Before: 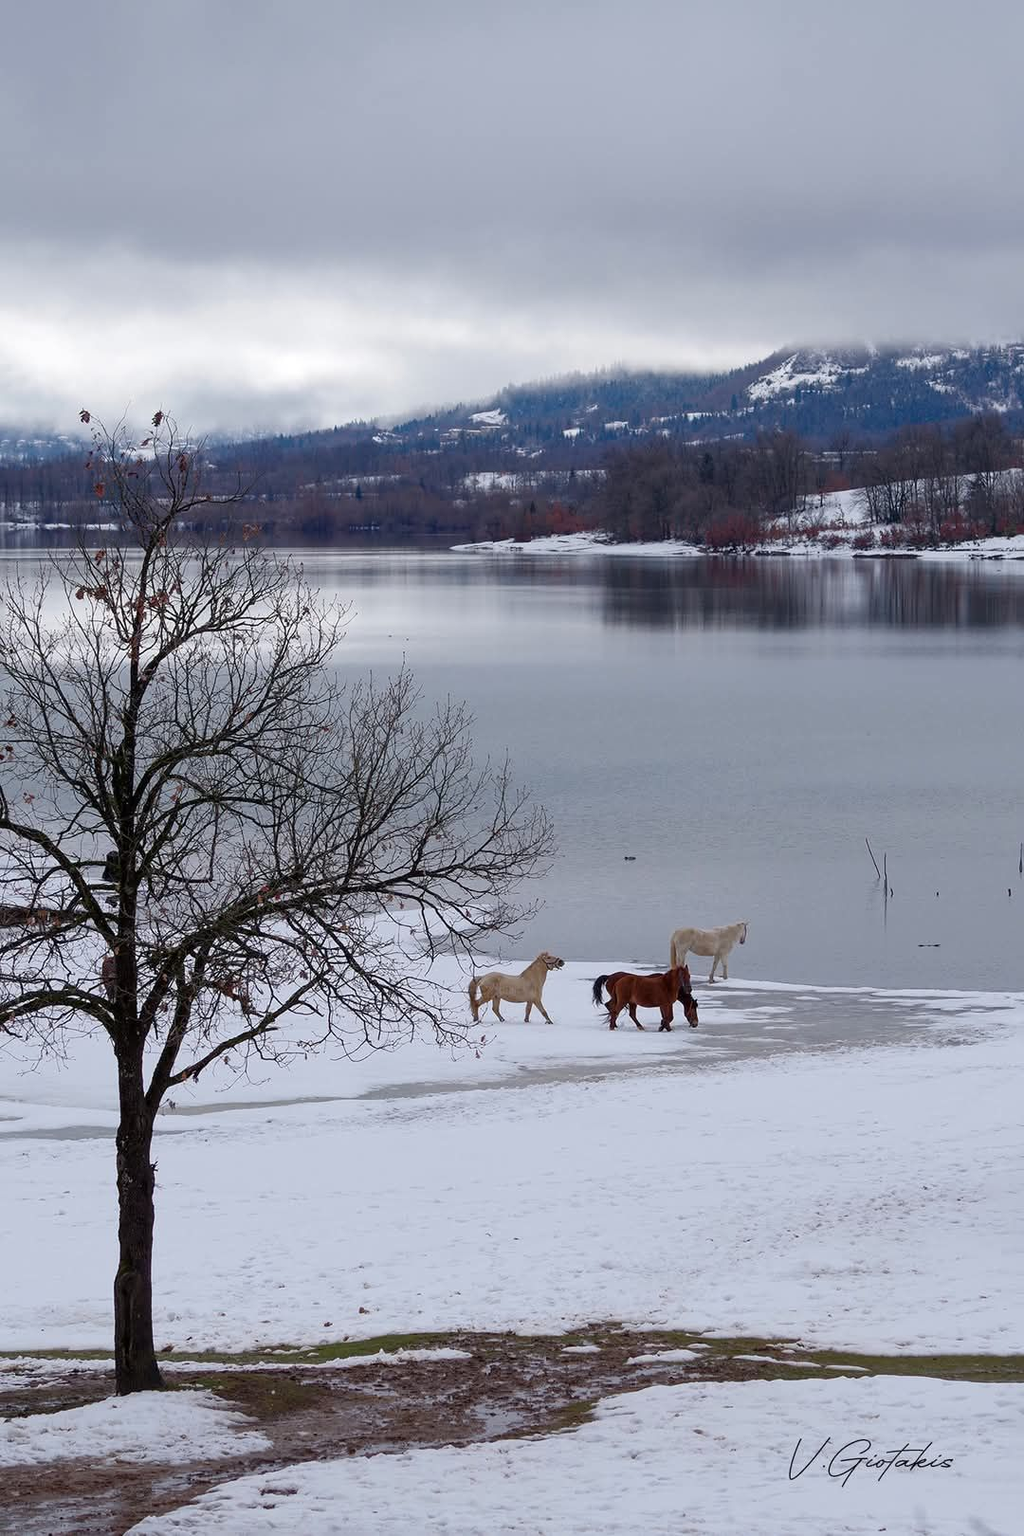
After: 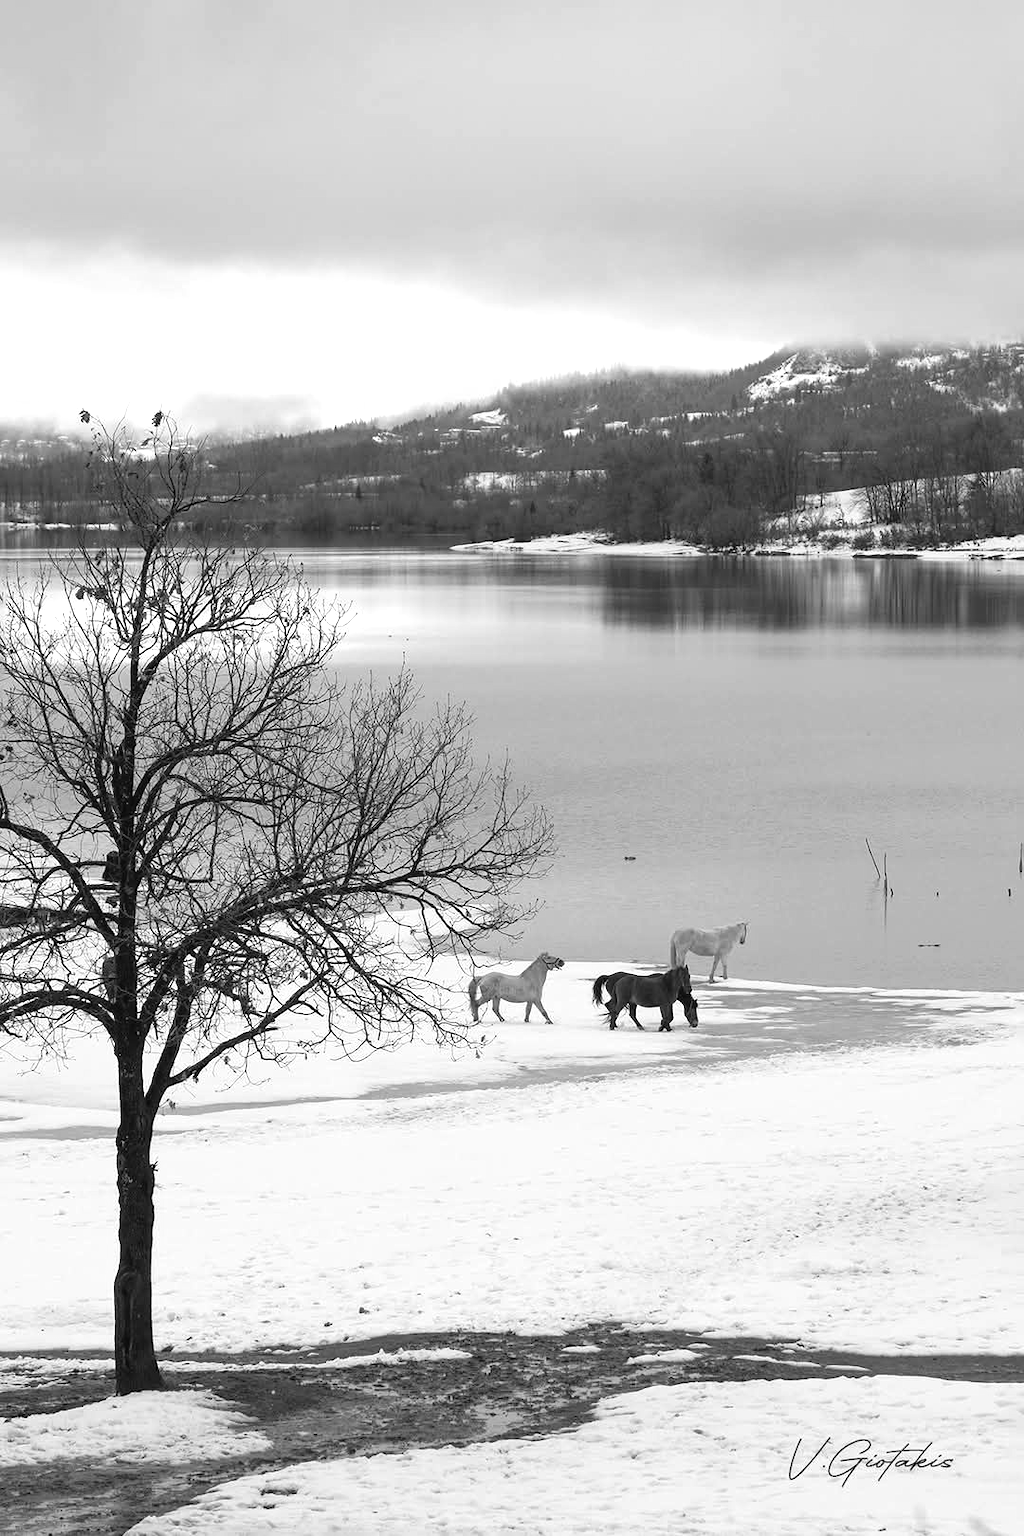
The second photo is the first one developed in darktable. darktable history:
monochrome: on, module defaults
exposure: black level correction -0.002, exposure 0.708 EV, compensate exposure bias true, compensate highlight preservation false
color correction: saturation 1.34
